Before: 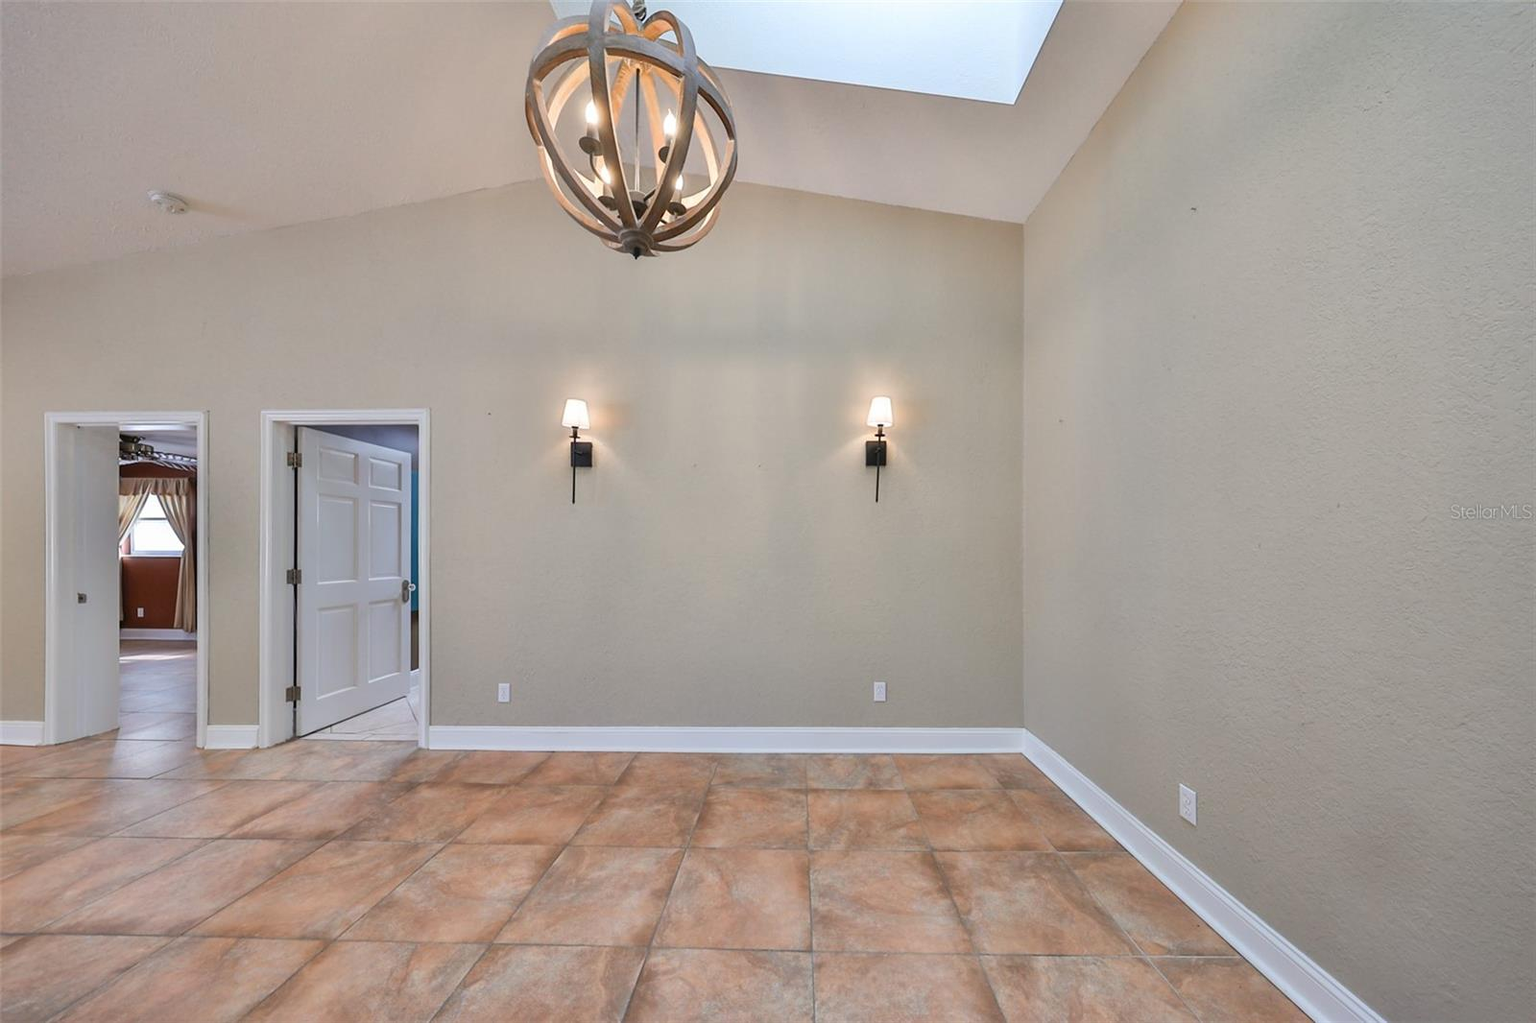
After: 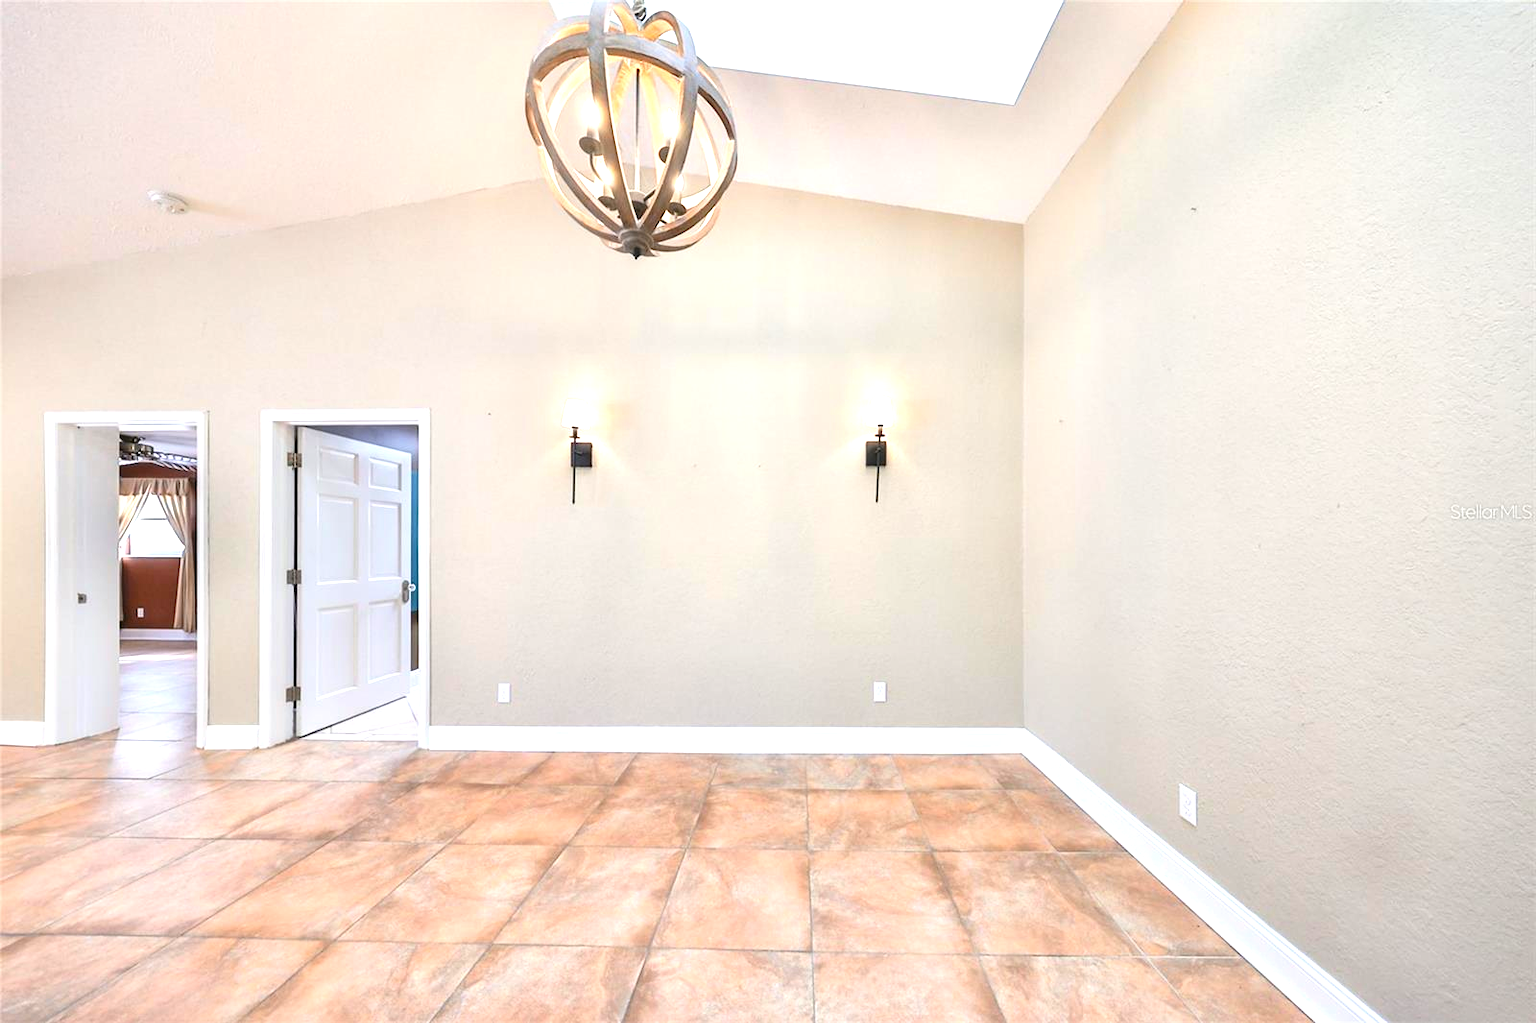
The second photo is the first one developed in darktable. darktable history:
exposure: black level correction 0, exposure 1.173 EV, compensate exposure bias true, compensate highlight preservation false
contrast brightness saturation: contrast 0.097, brightness 0.024, saturation 0.024
